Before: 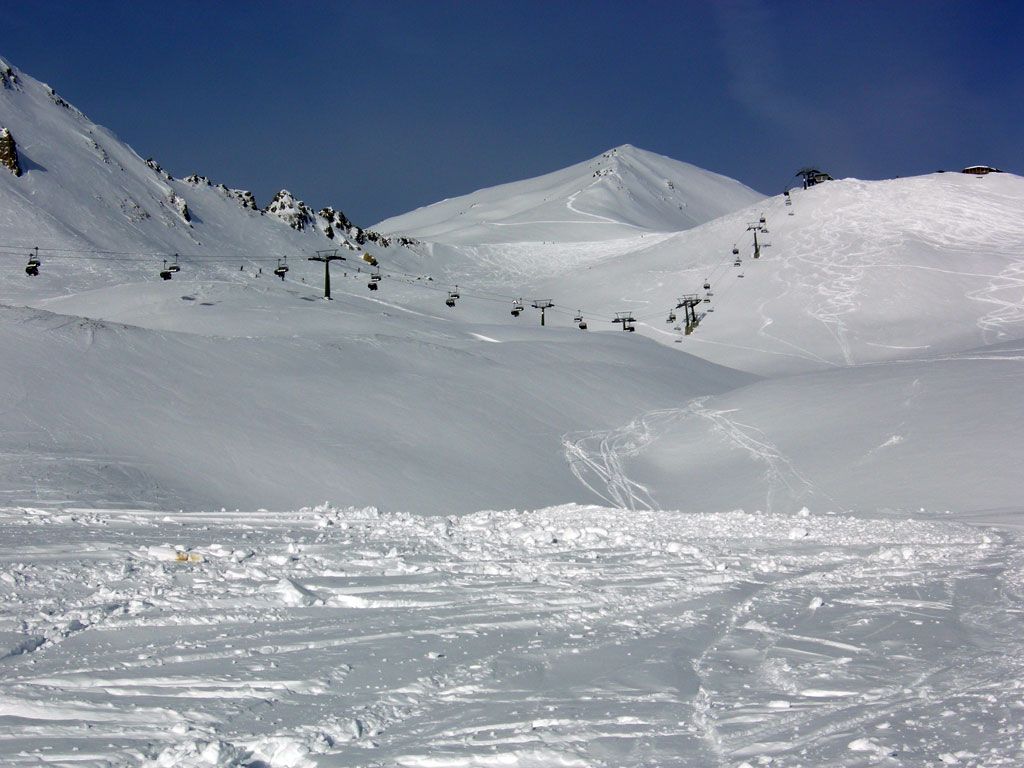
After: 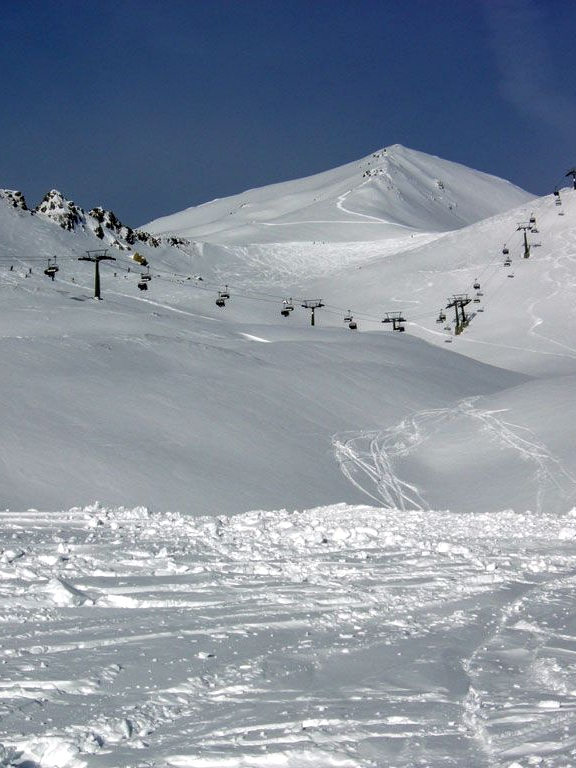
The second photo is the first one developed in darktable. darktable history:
local contrast: on, module defaults
crop and rotate: left 22.516%, right 21.234%
